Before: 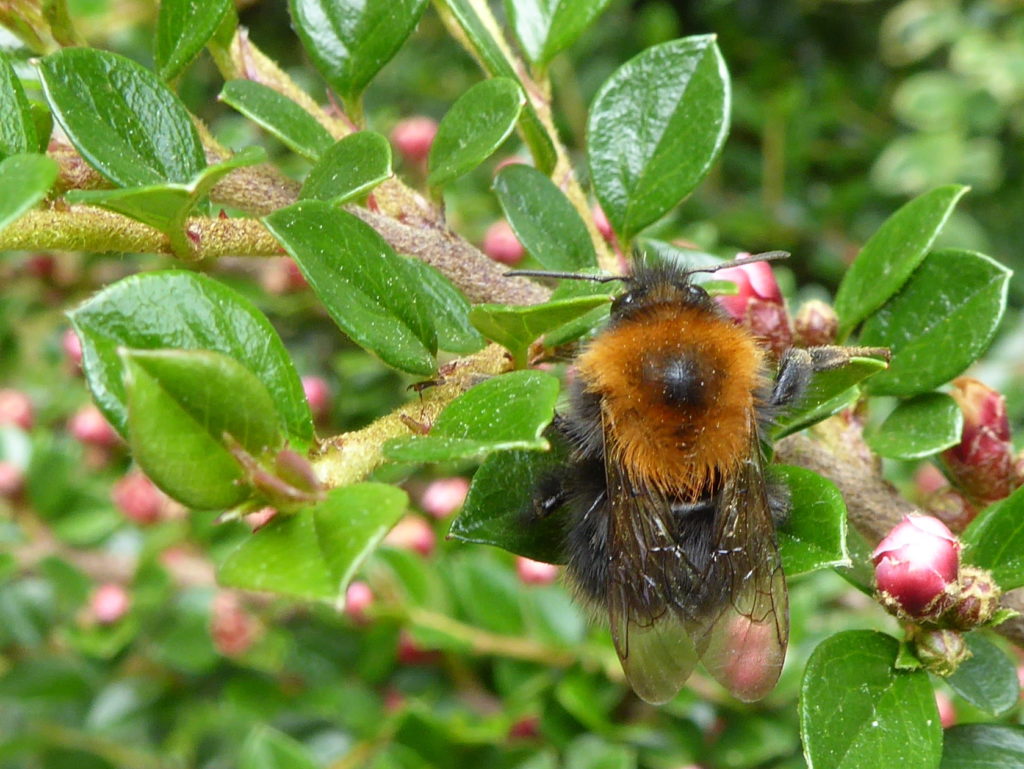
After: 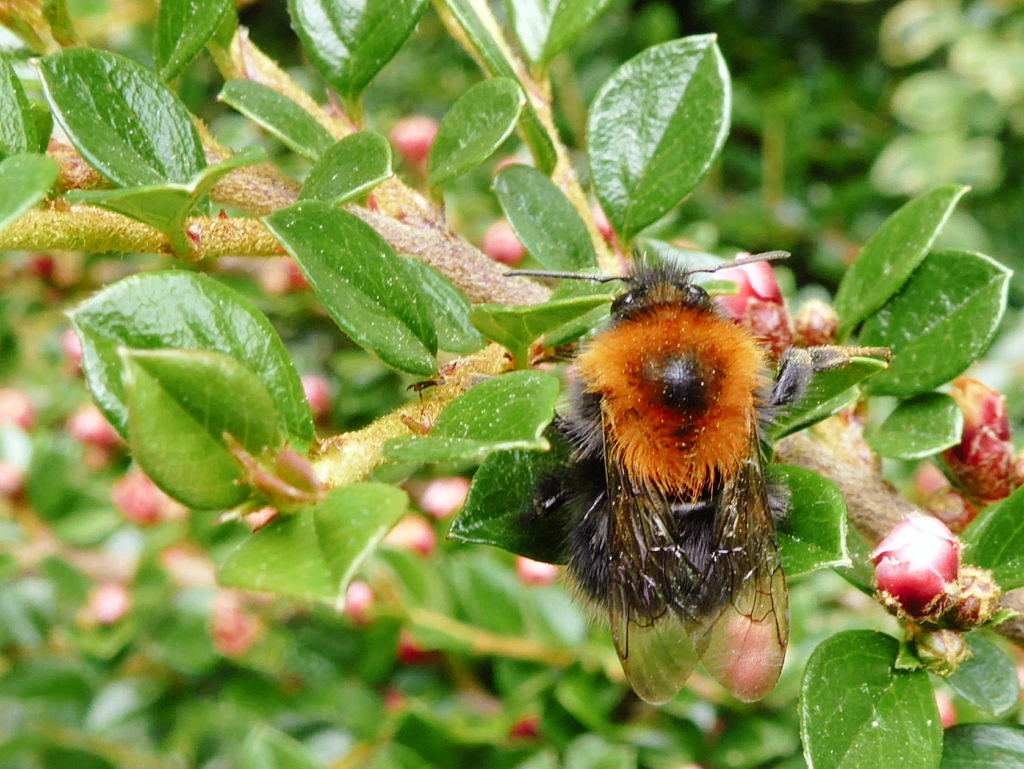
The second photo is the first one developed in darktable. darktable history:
tone curve: curves: ch0 [(0, 0) (0.003, 0.002) (0.011, 0.007) (0.025, 0.014) (0.044, 0.023) (0.069, 0.033) (0.1, 0.052) (0.136, 0.081) (0.177, 0.134) (0.224, 0.205) (0.277, 0.296) (0.335, 0.401) (0.399, 0.501) (0.468, 0.589) (0.543, 0.658) (0.623, 0.738) (0.709, 0.804) (0.801, 0.871) (0.898, 0.93) (1, 1)], preserve colors none
color look up table: target L [98.41, 89.6, 89.59, 89.33, 63, 60.17, 60.72, 53.64, 54.95, 38.94, 34.7, 22, 200.61, 76.95, 66.38, 61.55, 51.71, 47, 48.83, 45.76, 30.95, 29.23, 13.13, 88.21, 66.3, 65.11, 63.77, 59.83, 51.11, 52.64, 45.91, 37.35, 45.72, 42.46, 34.28, 37.02, 28.5, 22.08, 20.28, 18.14, 3.869, 0.968, 85.01, 79.44, 63.14, 53.11, 49.38, 39.95, 32.57], target a [-9.289, -11.2, -35.62, -36.49, 5.714, 2.084, -47.64, -54.31, -26.02, -13.12, -25.26, -18.35, 0, 6.783, 32.85, 34.7, 61.02, 69.66, 29.66, 32.13, 38.3, 3.836, 19.45, 24.25, 42.02, 37.37, 67.95, 77.84, 60.04, 90.26, 21.7, 18.05, 71.96, 57.9, 26.55, 55.22, 35.67, 23.22, 34.68, 18.26, 17.48, 2.665, -19.5, -42.34, -12.27, -19.47, 2.464, -19.03, -3.889], target b [32.37, 88.59, 23.53, 72.16, 43.01, 56.31, 18.72, 43.08, -1.593, 30.94, 25.86, 21.12, 0, 4.057, 56.29, 25.78, 19.88, 34.32, 6.108, 41.21, 15.97, 10.17, 19.38, -17.8, -45.73, -5.445, -52.07, -48.34, -3.478, -64.91, -15.6, -42.87, -26.86, -32.52, -69.04, -45.7, -12.97, -6.252, -60.46, -35.49, -25.33, -4.587, -9.605, -10.7, -41.66, -17.56, -30.18, -8.903, -25.66], num patches 49
